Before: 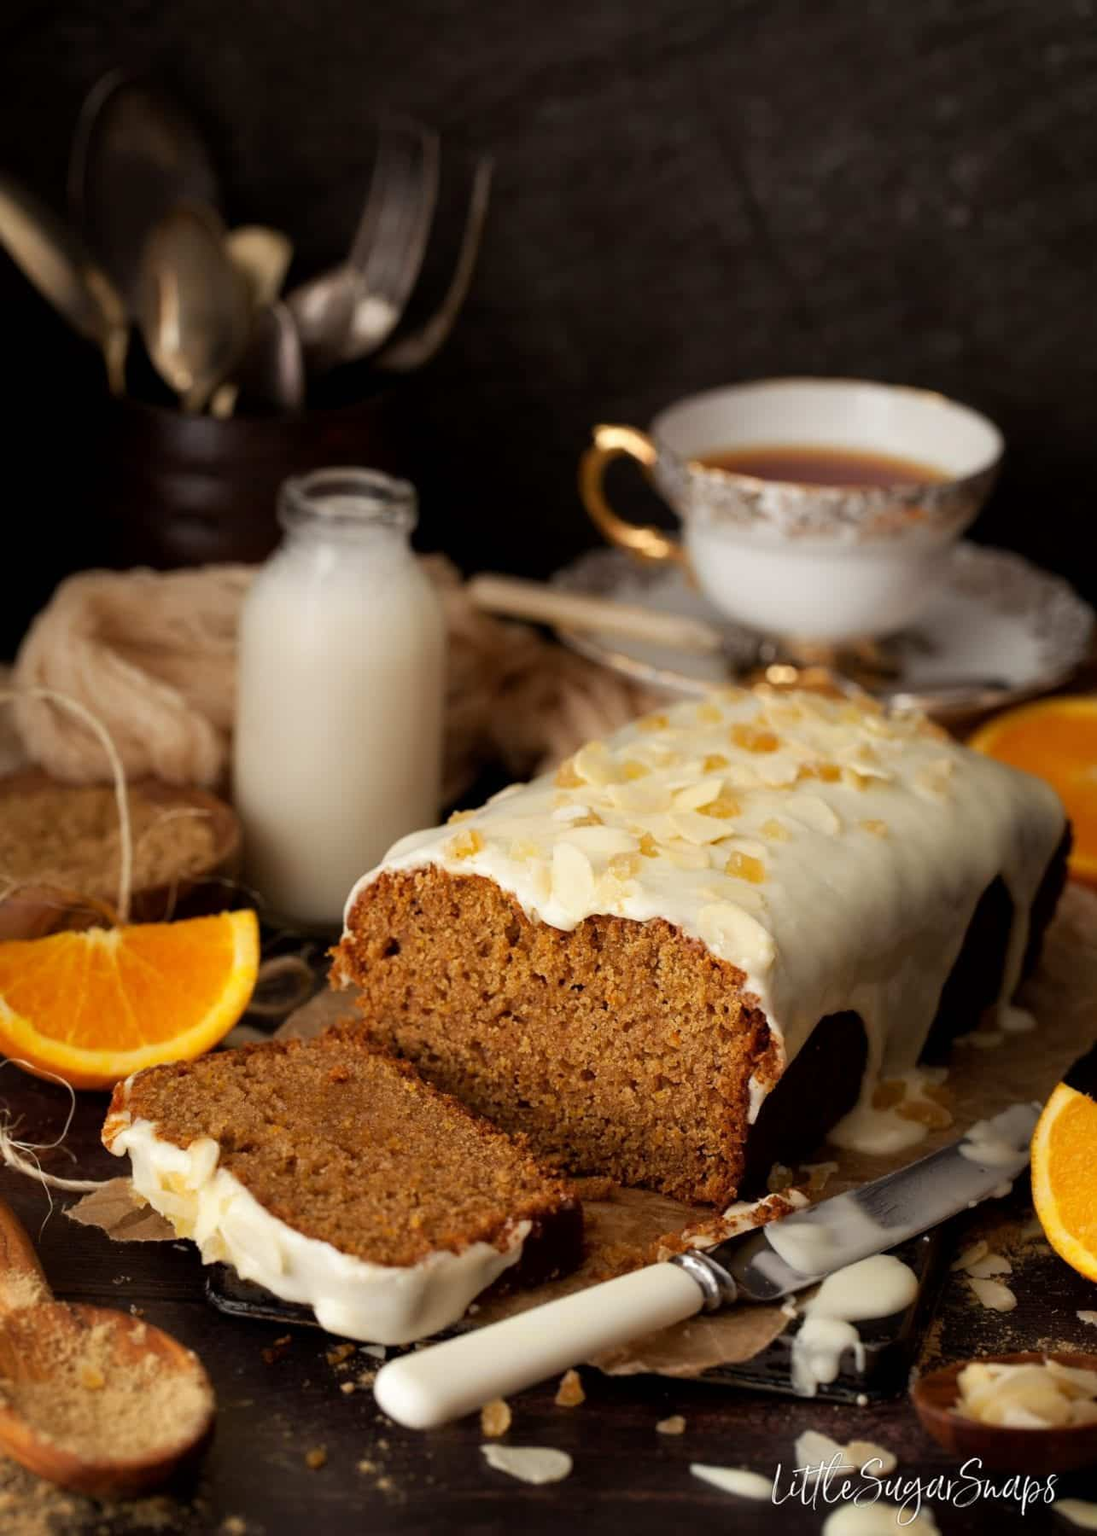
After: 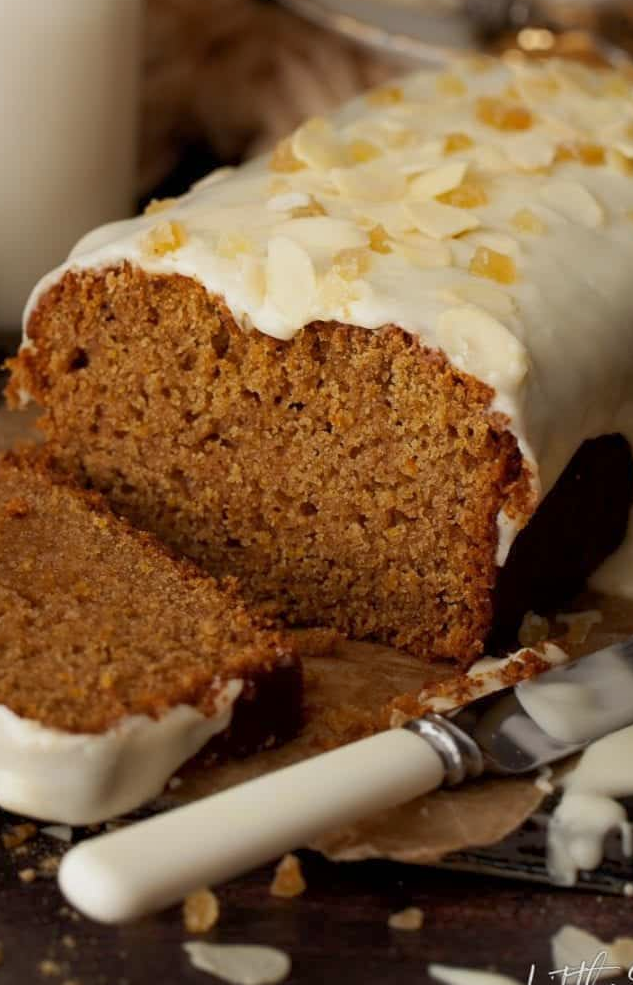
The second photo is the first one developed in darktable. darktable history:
crop: left 29.649%, top 41.774%, right 21.023%, bottom 3.488%
tone equalizer: -8 EV 0.288 EV, -7 EV 0.396 EV, -6 EV 0.448 EV, -5 EV 0.254 EV, -3 EV -0.268 EV, -2 EV -0.438 EV, -1 EV -0.435 EV, +0 EV -0.271 EV
